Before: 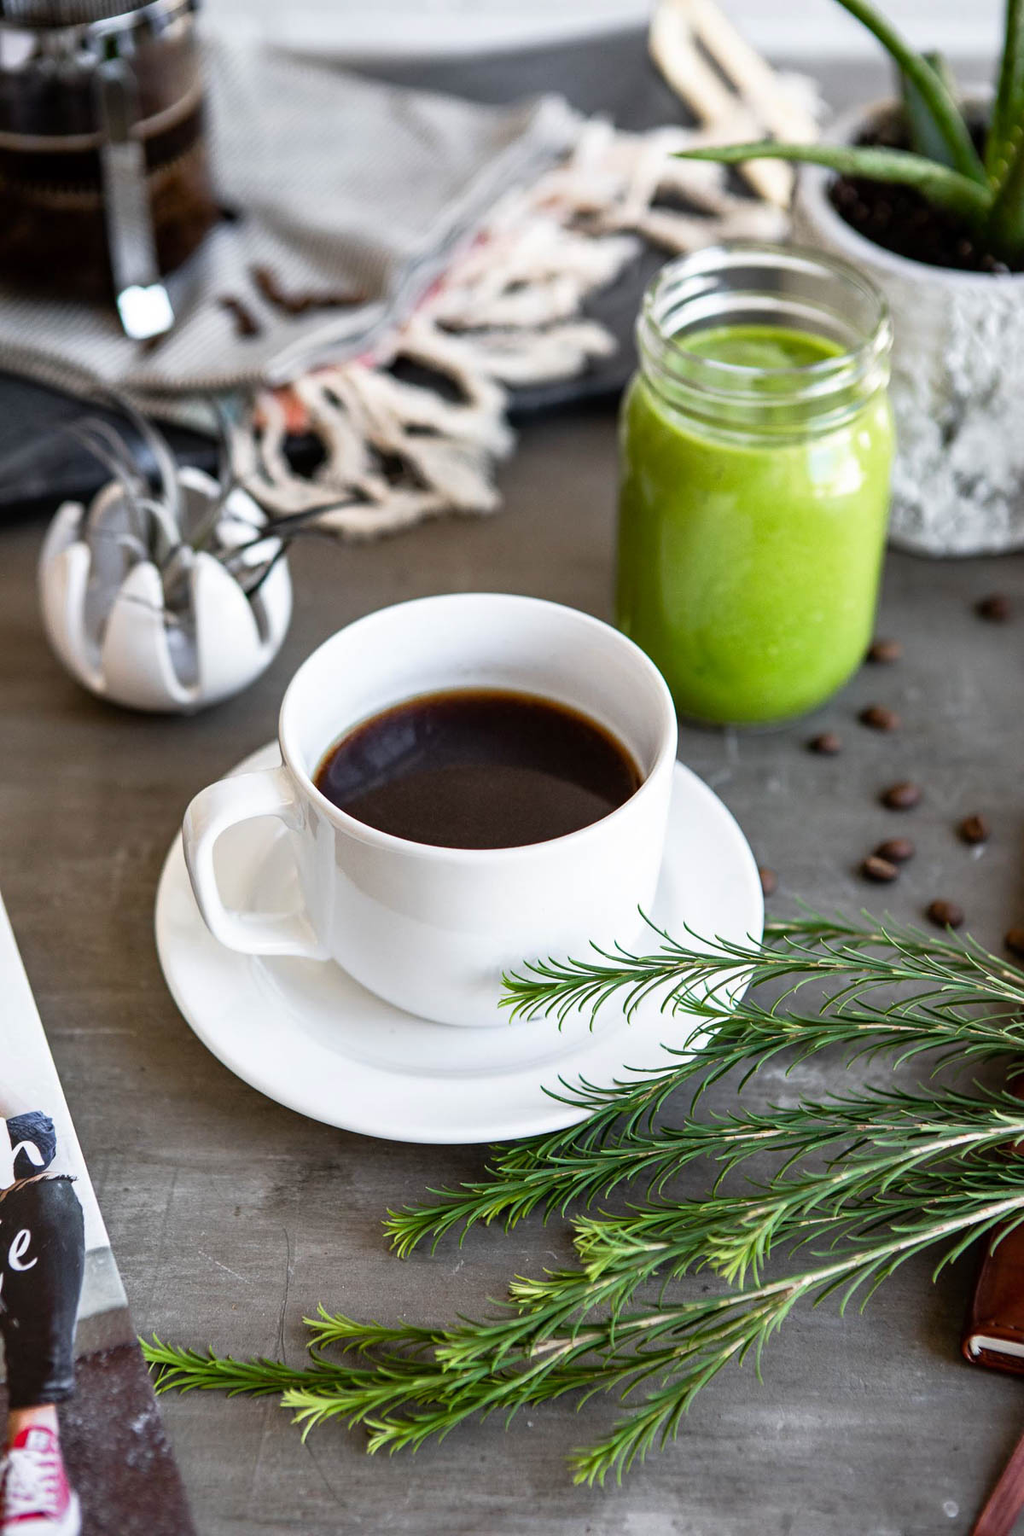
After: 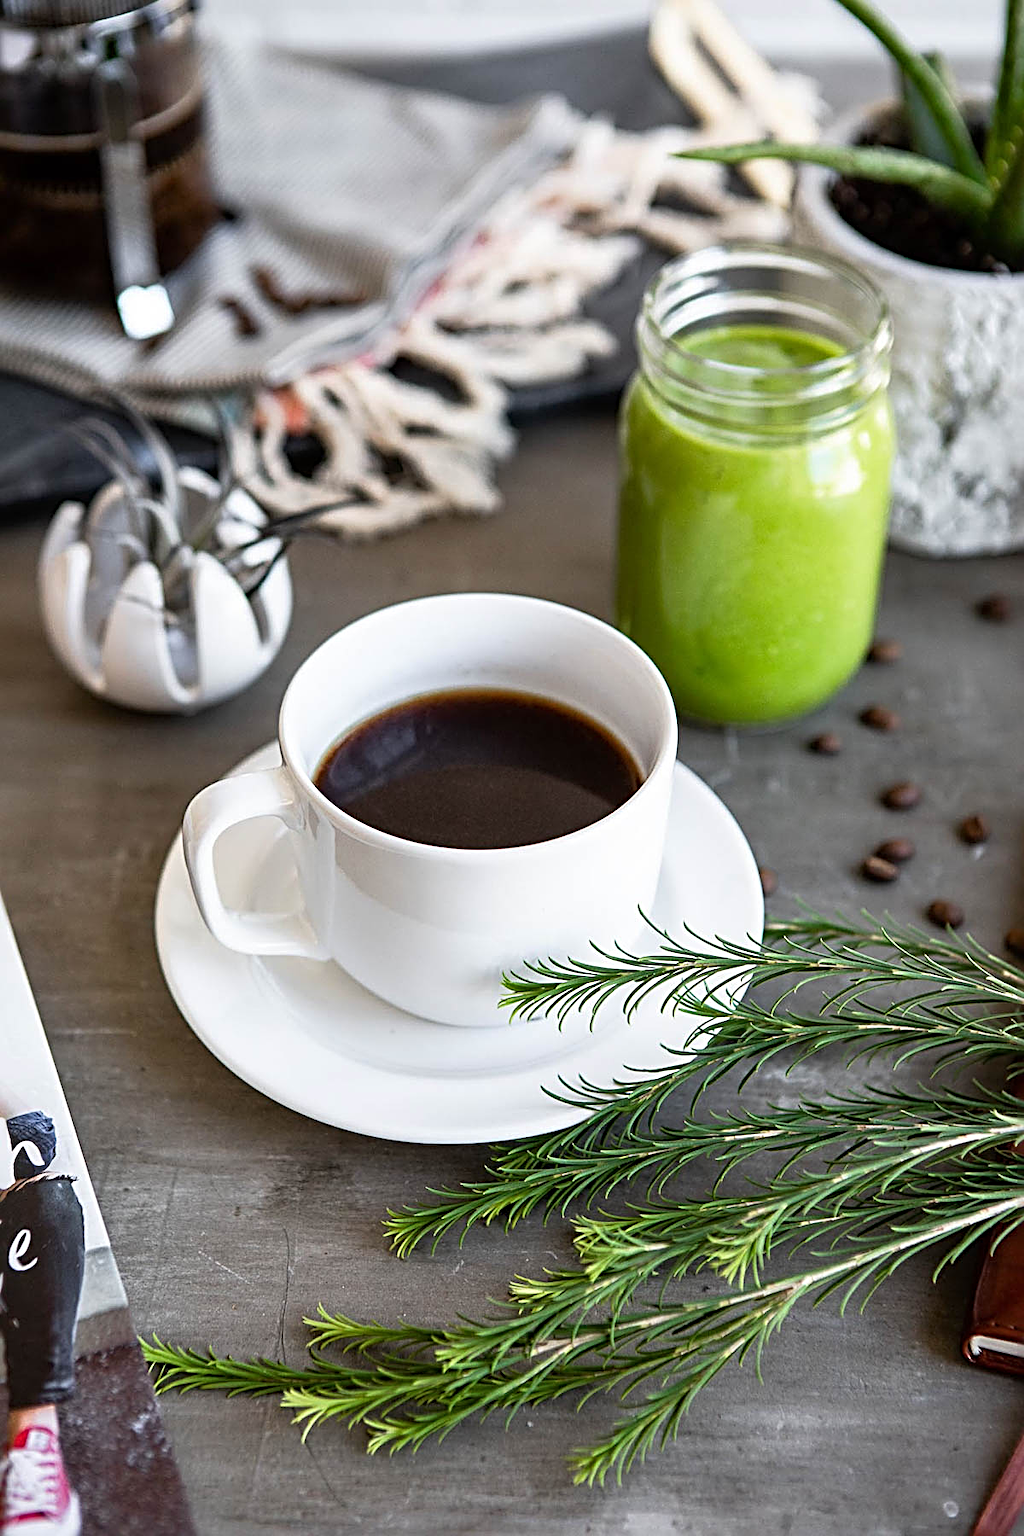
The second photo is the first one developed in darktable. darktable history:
sharpen: radius 2.801, amount 0.723
